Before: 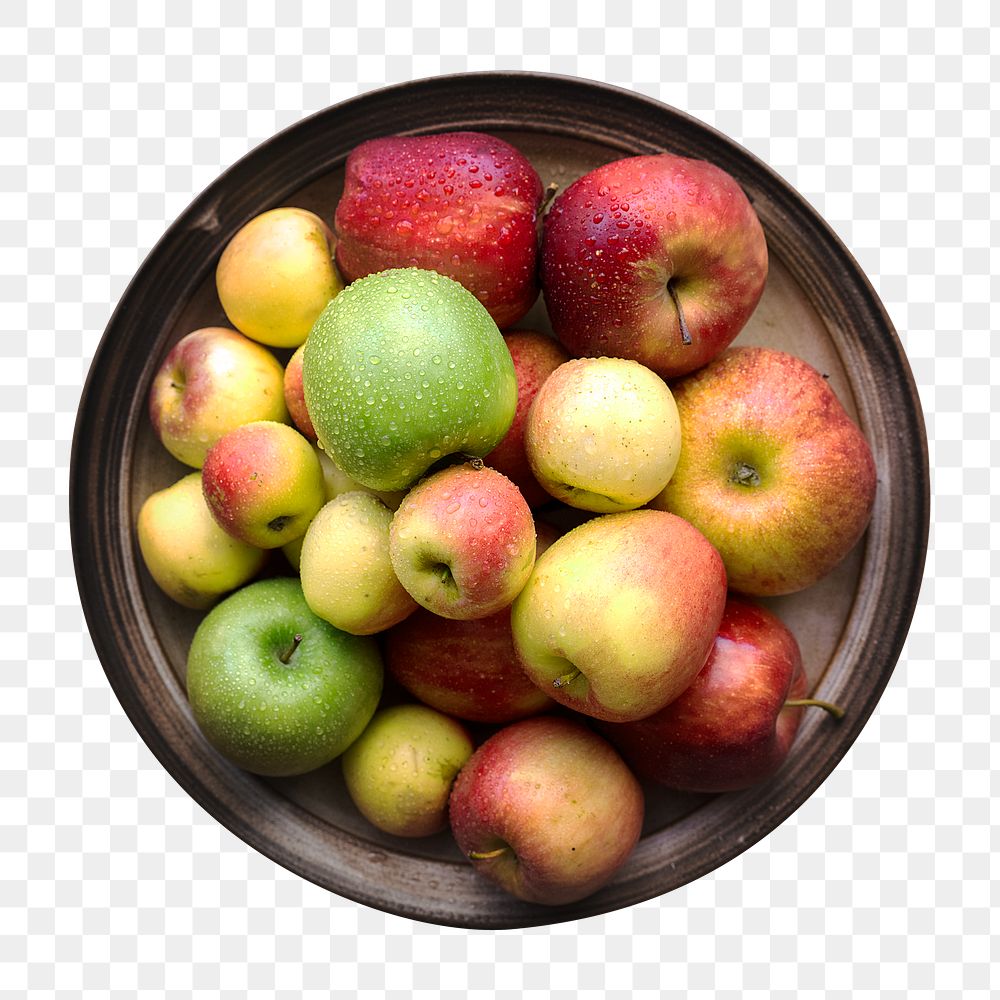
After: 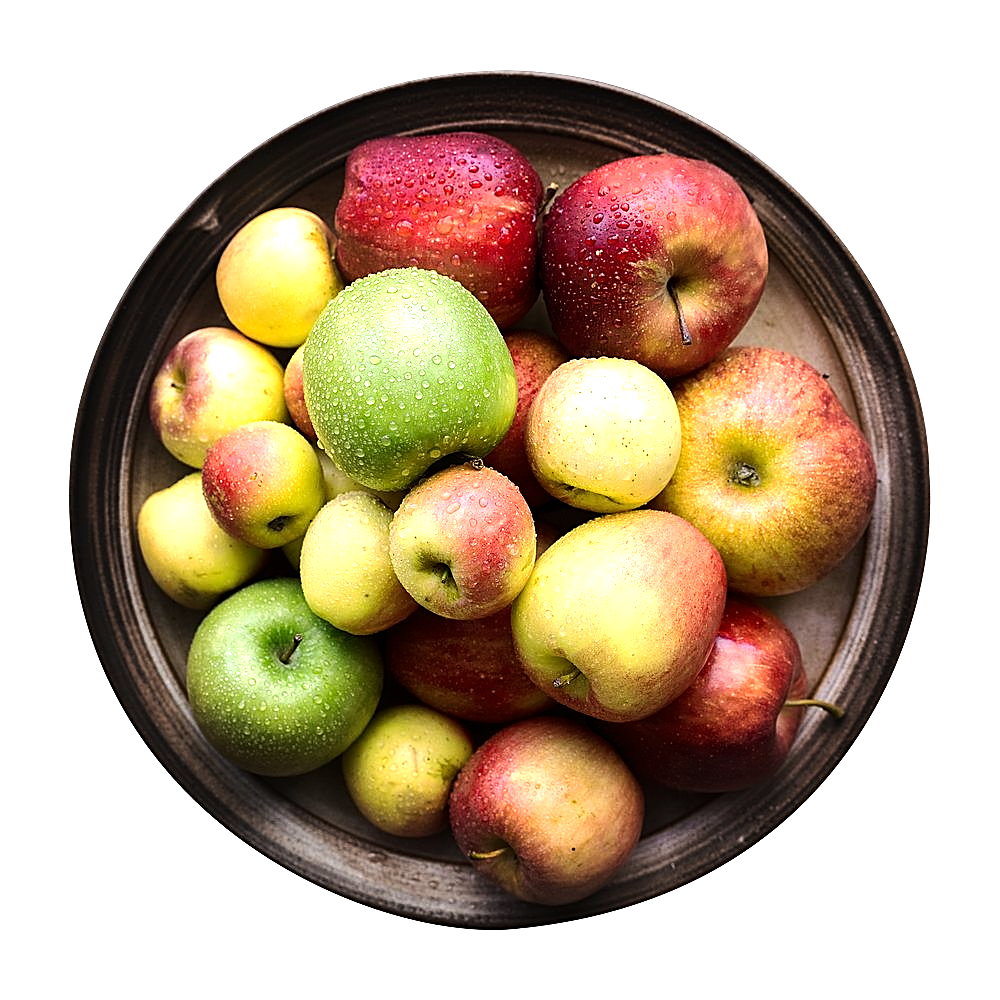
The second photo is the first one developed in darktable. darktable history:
tone equalizer: -8 EV -0.765 EV, -7 EV -0.707 EV, -6 EV -0.585 EV, -5 EV -0.378 EV, -3 EV 0.367 EV, -2 EV 0.6 EV, -1 EV 0.677 EV, +0 EV 0.773 EV, edges refinement/feathering 500, mask exposure compensation -1.57 EV, preserve details no
sharpen: on, module defaults
